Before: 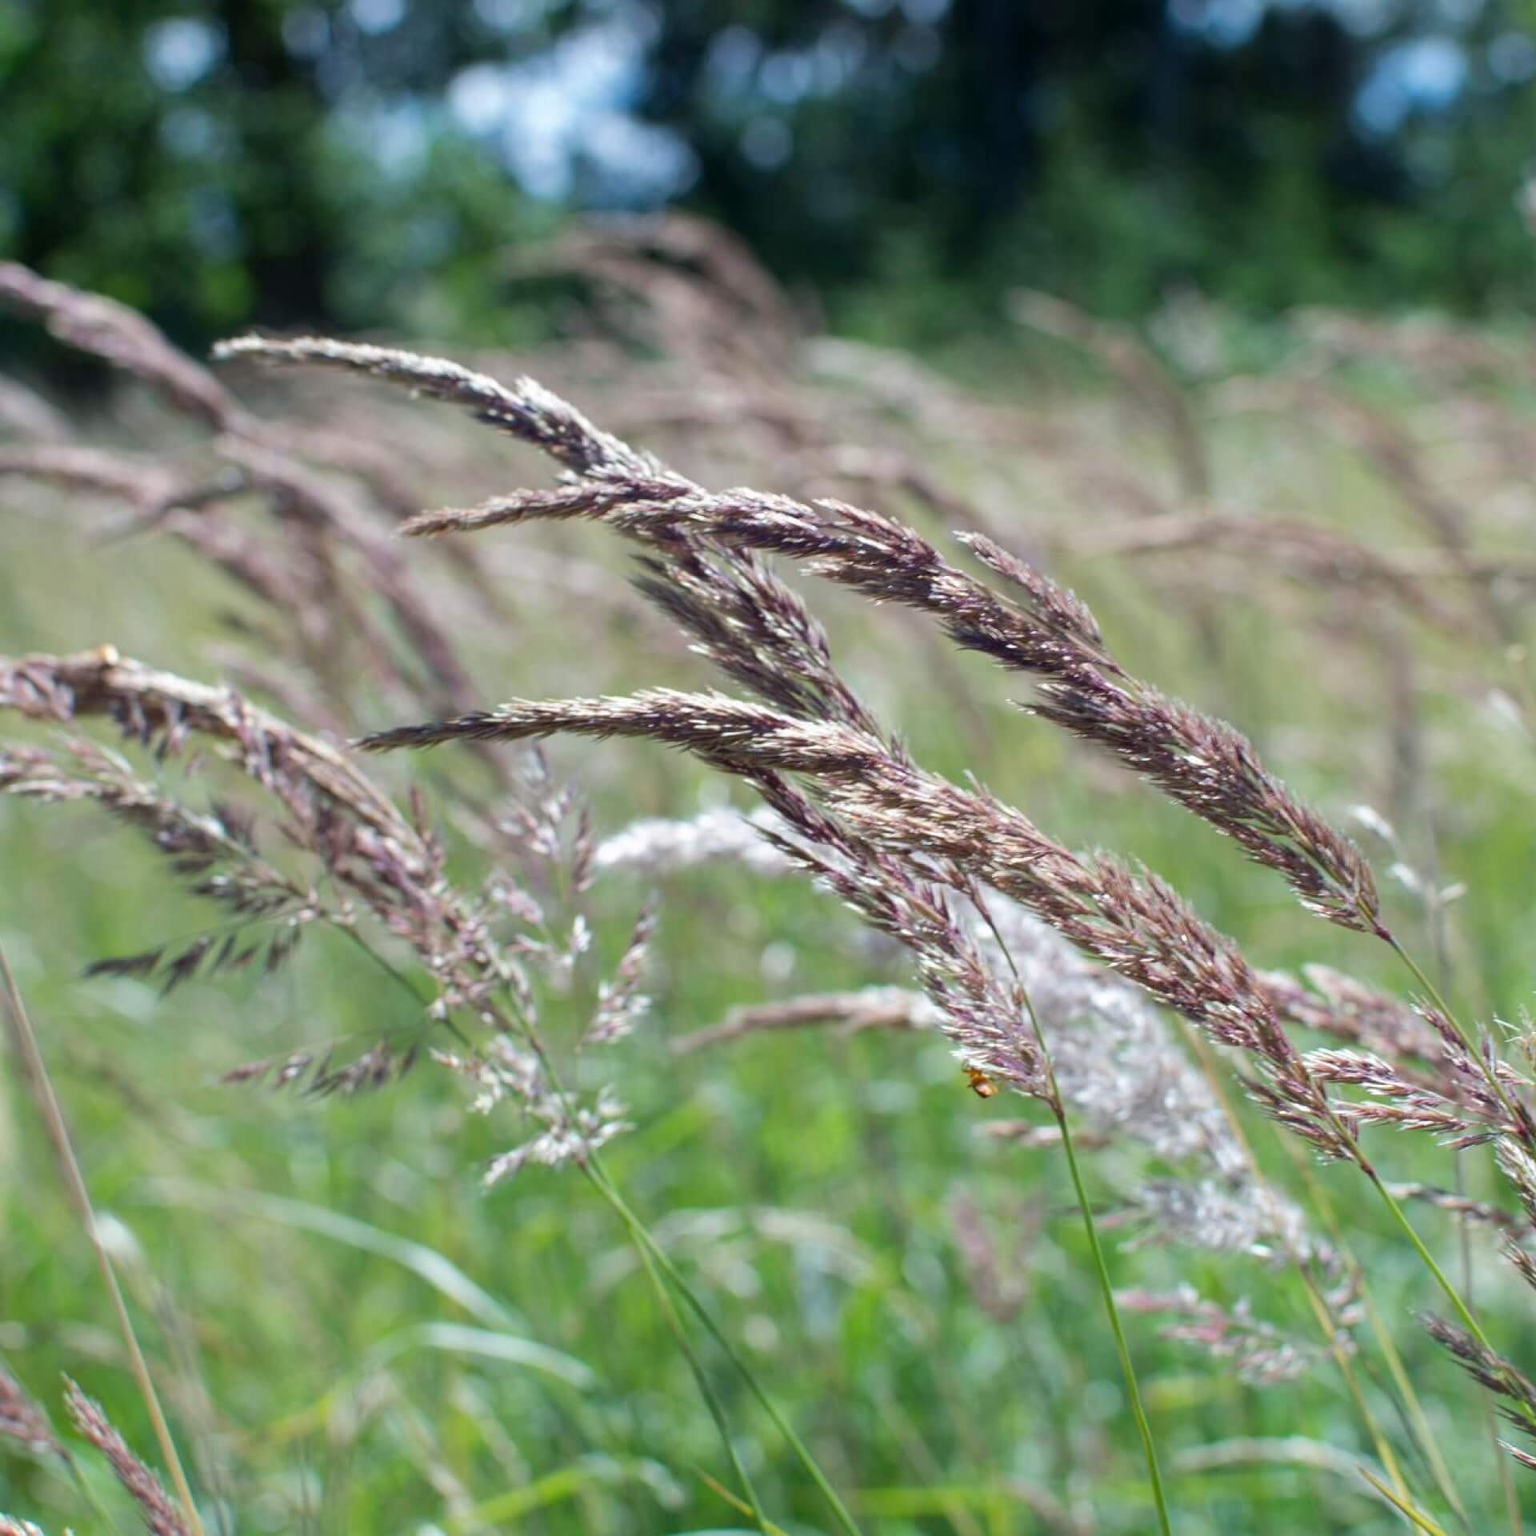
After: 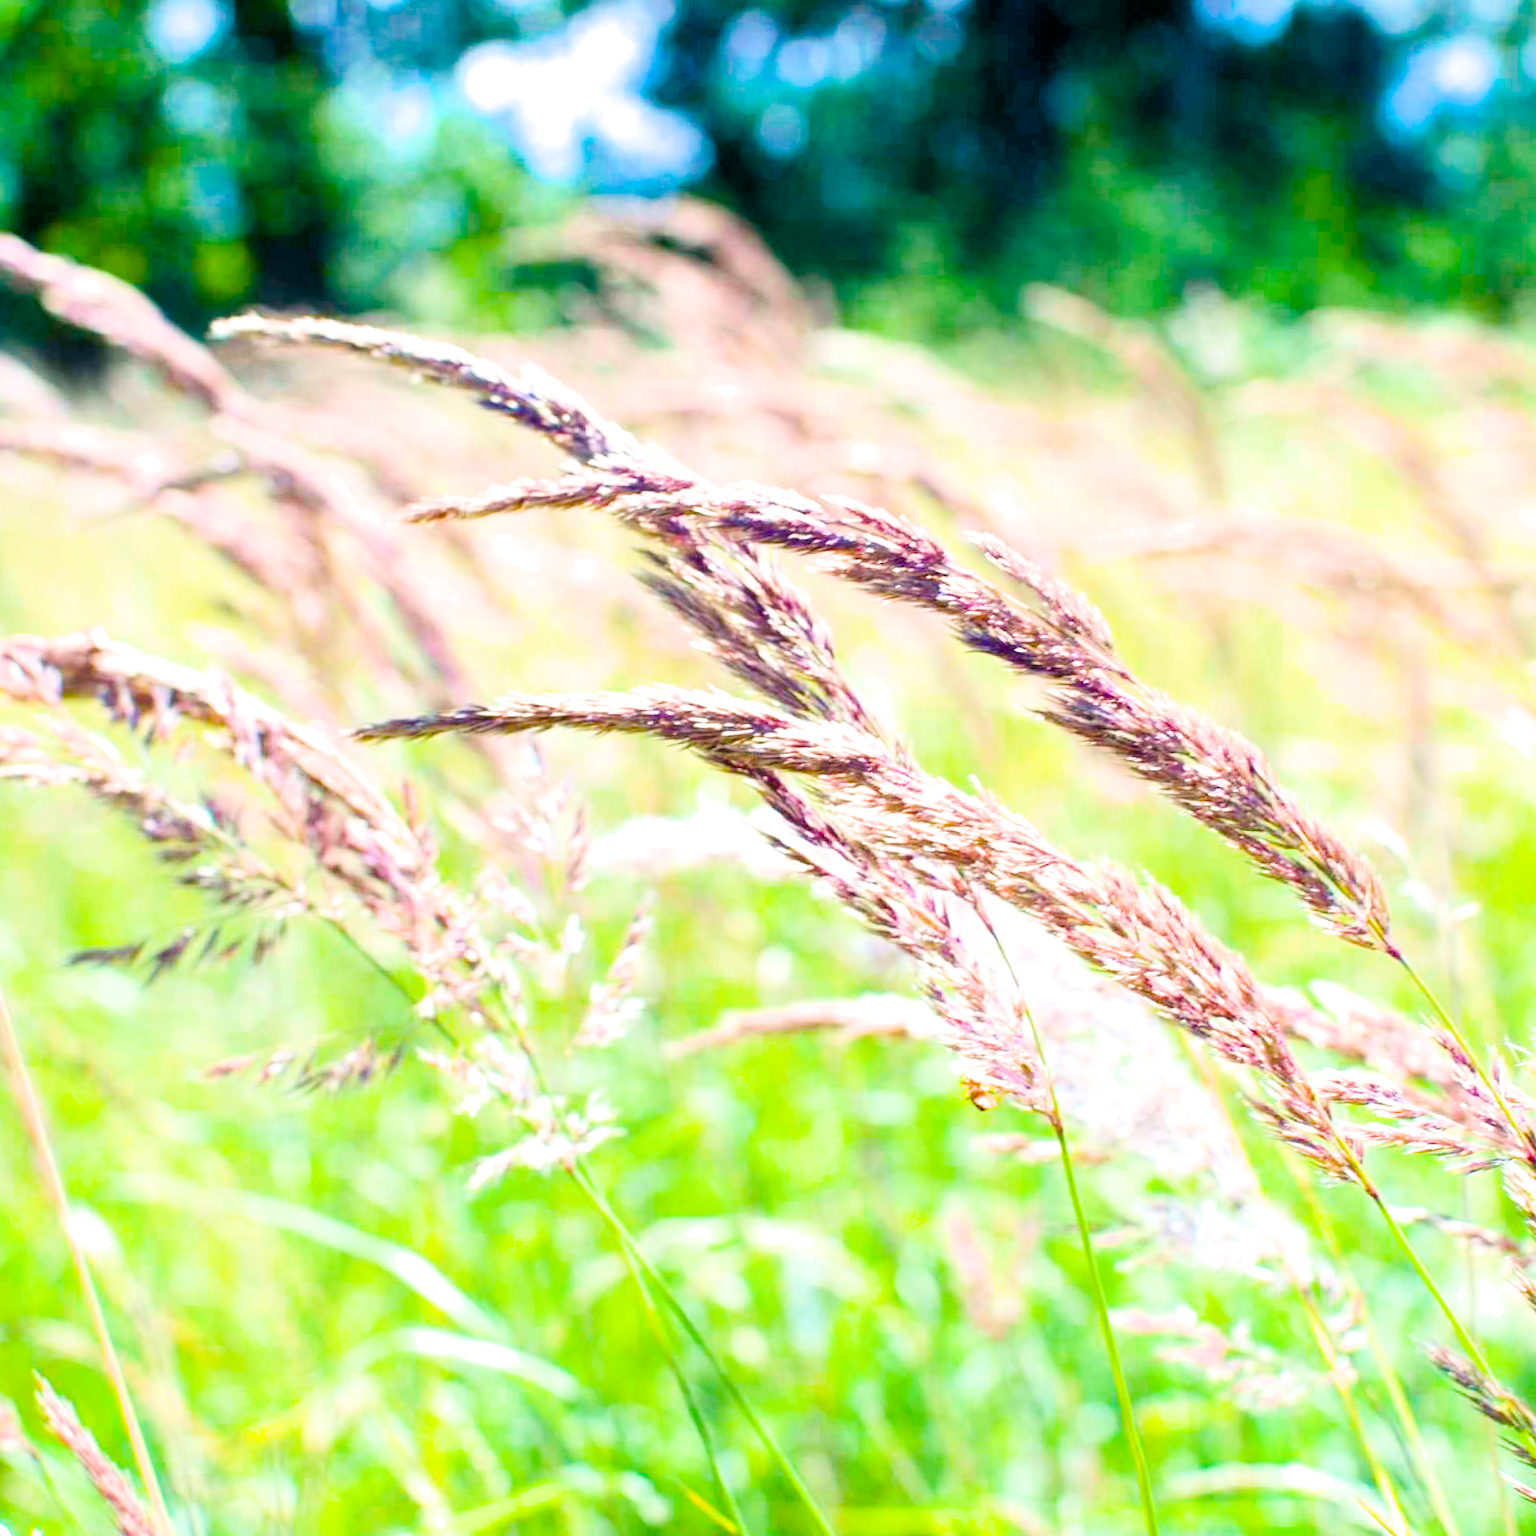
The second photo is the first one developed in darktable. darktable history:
color balance rgb: highlights gain › chroma 2.922%, highlights gain › hue 61.33°, linear chroma grading › global chroma 41.79%, perceptual saturation grading › global saturation 20%, perceptual saturation grading › highlights -24.951%, perceptual saturation grading › shadows 25.149%, perceptual brilliance grading › global brilliance 22.025%, perceptual brilliance grading › shadows -34.388%, global vibrance 40.283%
exposure: black level correction 0.001, exposure 1.858 EV, compensate highlight preservation false
filmic rgb: black relative exposure -7.65 EV, white relative exposure 4.56 EV, hardness 3.61
crop and rotate: angle -1.29°
